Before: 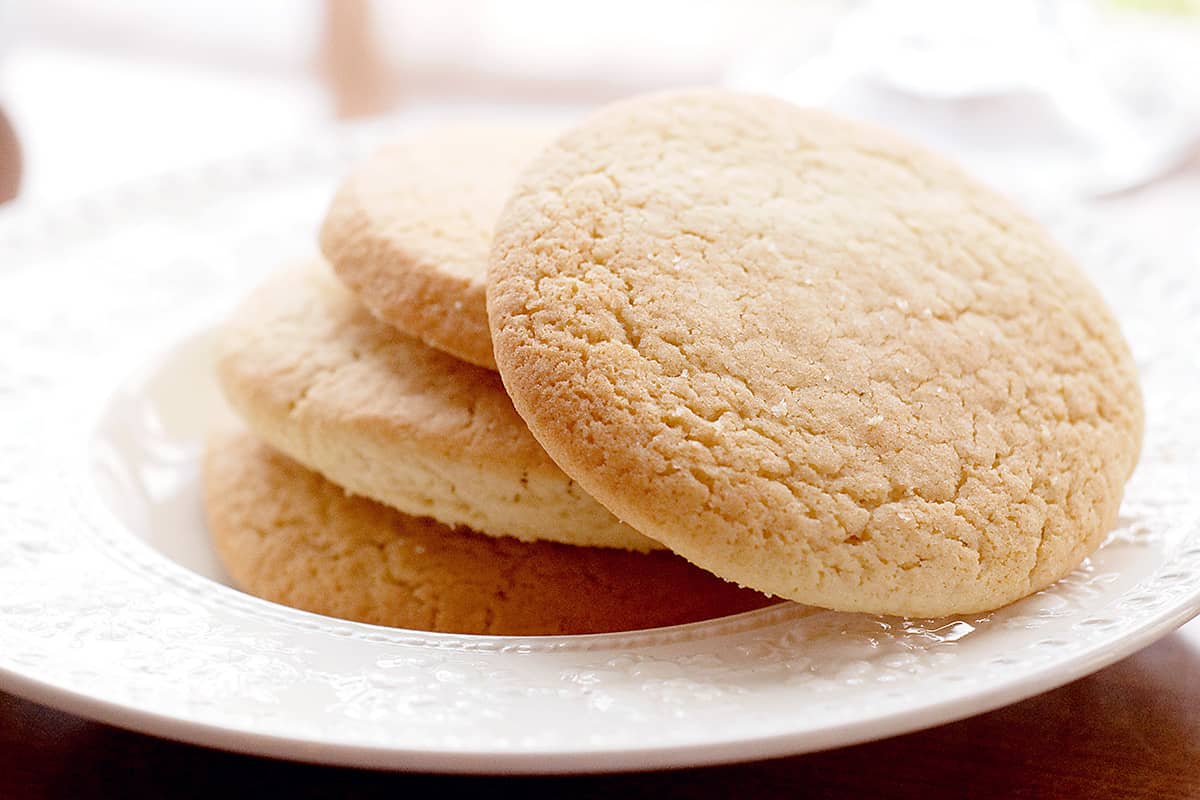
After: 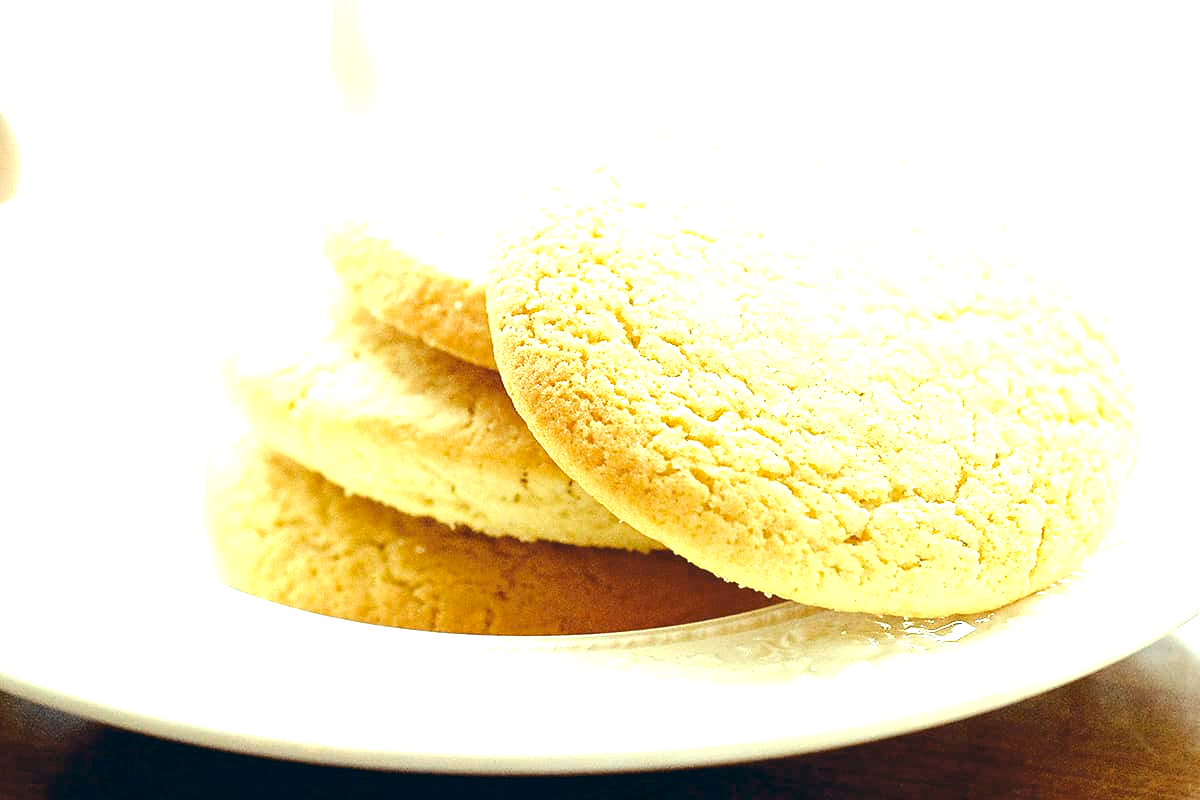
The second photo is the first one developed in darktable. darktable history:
exposure: black level correction 0, exposure 1.487 EV, compensate highlight preservation false
color correction: highlights a* -19.71, highlights b* 9.8, shadows a* -20.26, shadows b* -11.15
